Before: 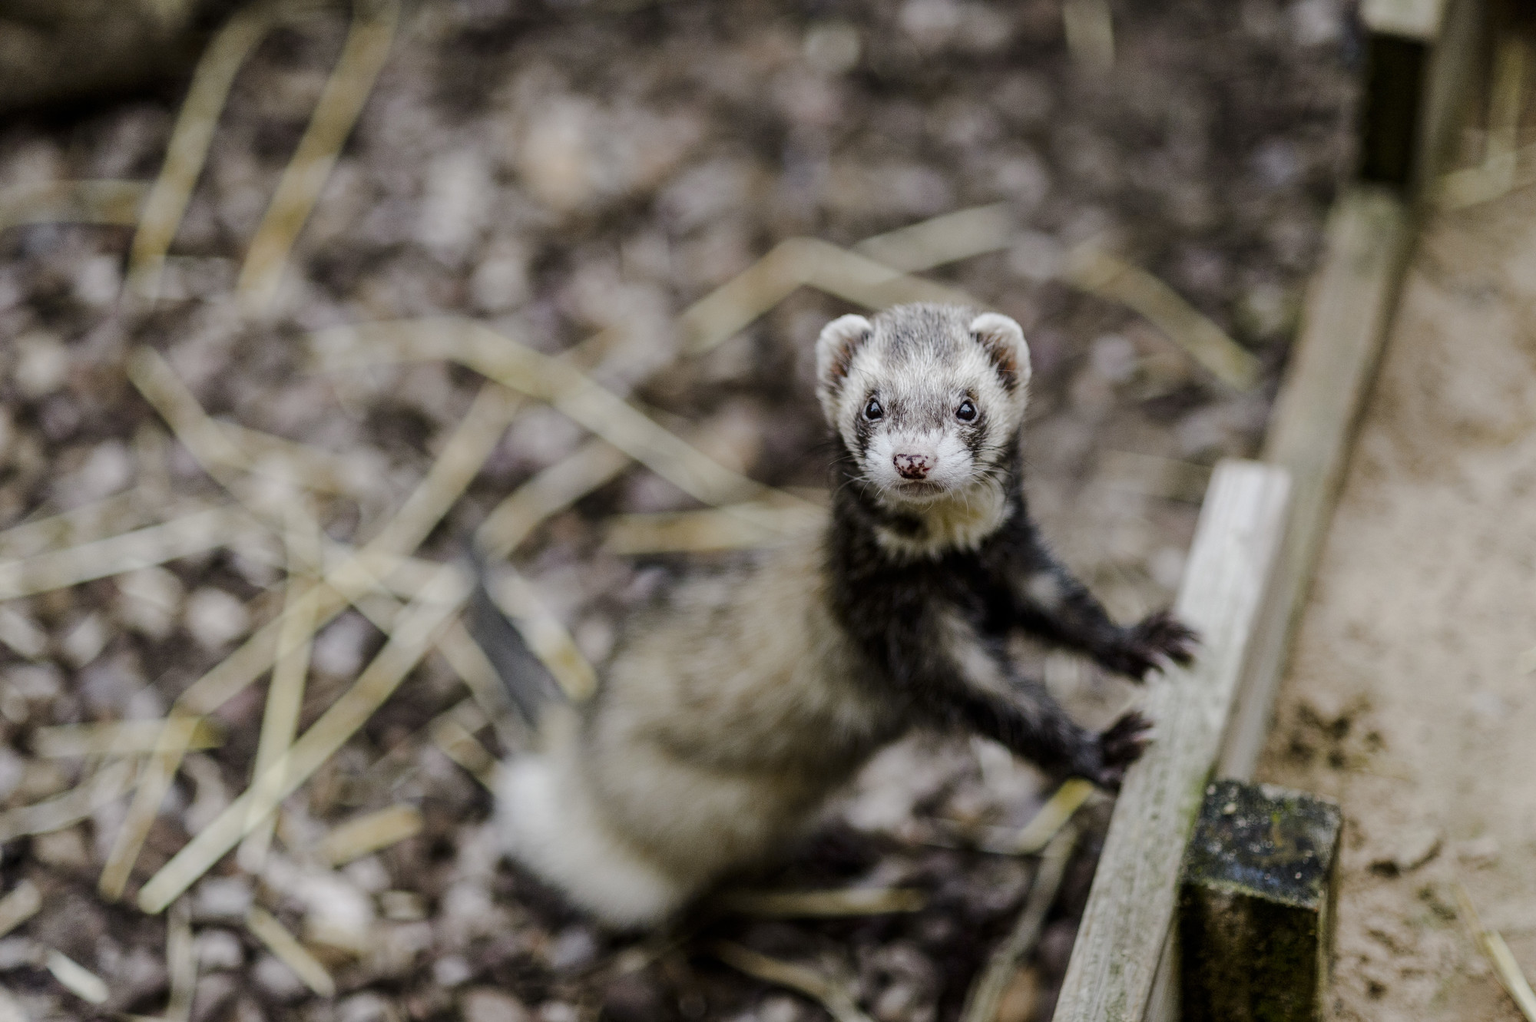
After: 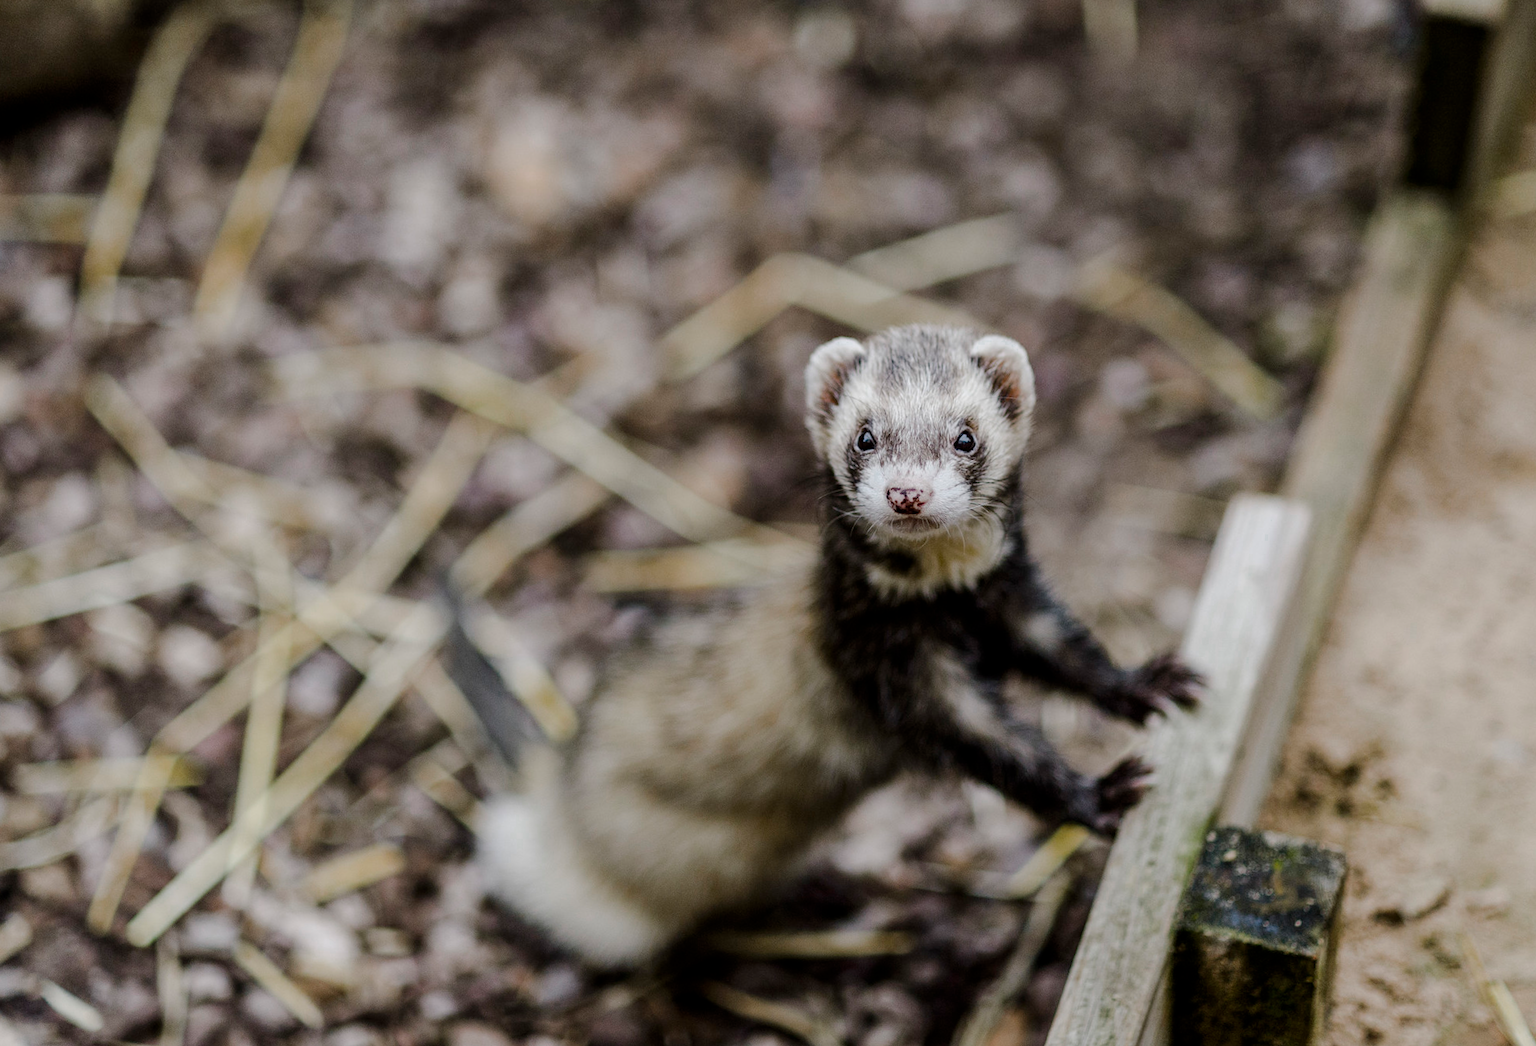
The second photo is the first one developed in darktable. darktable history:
rotate and perspective: rotation 0.074°, lens shift (vertical) 0.096, lens shift (horizontal) -0.041, crop left 0.043, crop right 0.952, crop top 0.024, crop bottom 0.979
color zones: curves: ch0 [(0.25, 0.5) (0.636, 0.25) (0.75, 0.5)]
